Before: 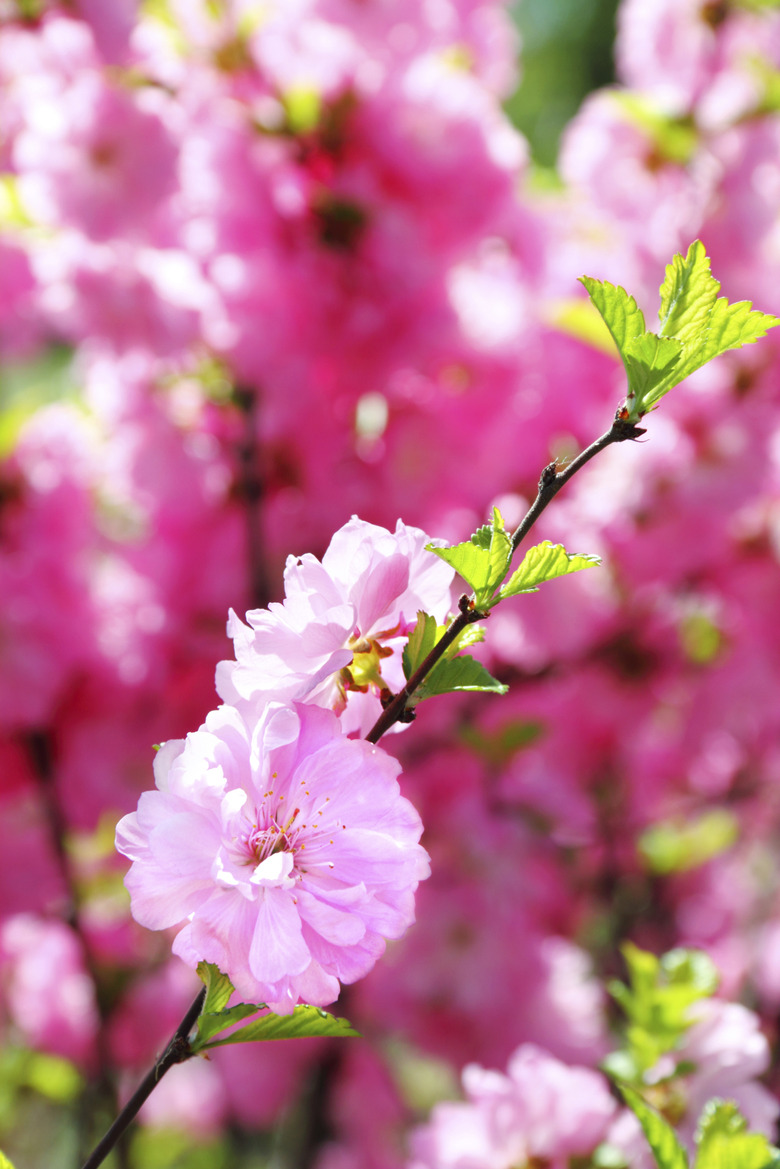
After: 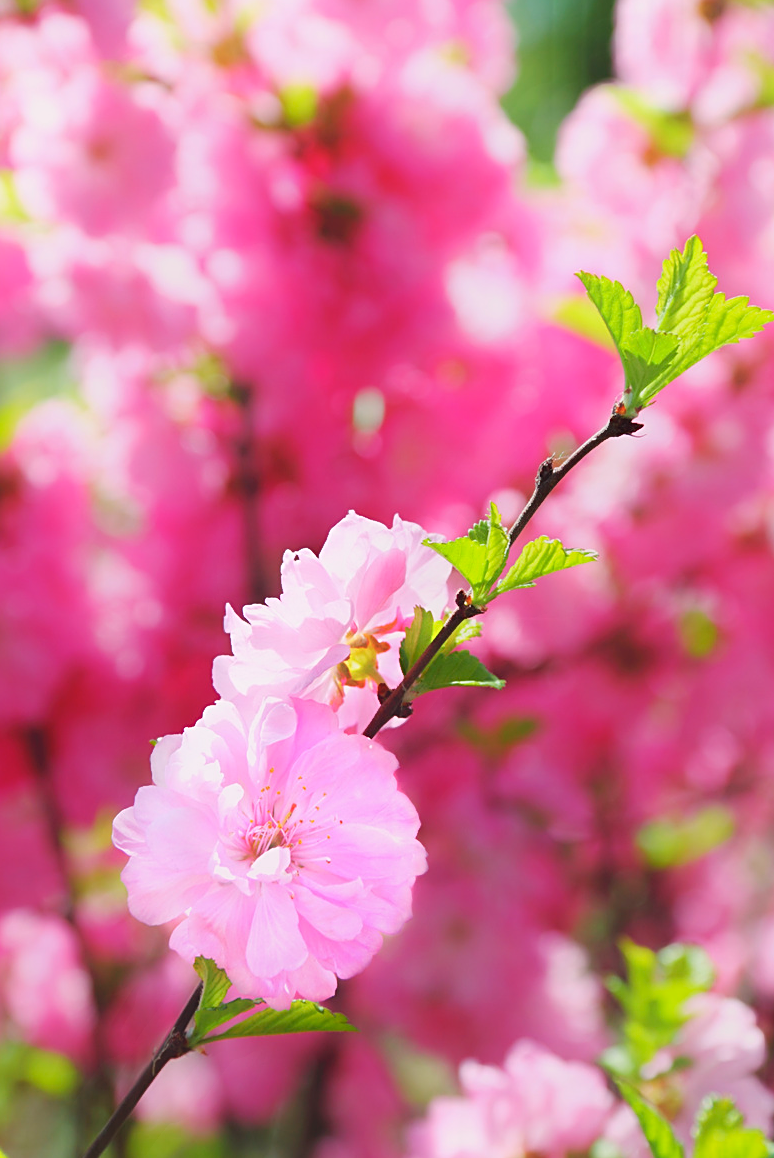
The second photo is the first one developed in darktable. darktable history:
contrast equalizer: octaves 7, y [[0.6 ×6], [0.55 ×6], [0 ×6], [0 ×6], [0 ×6]], mix -1
sharpen: on, module defaults
crop: left 0.434%, top 0.485%, right 0.244%, bottom 0.386%
